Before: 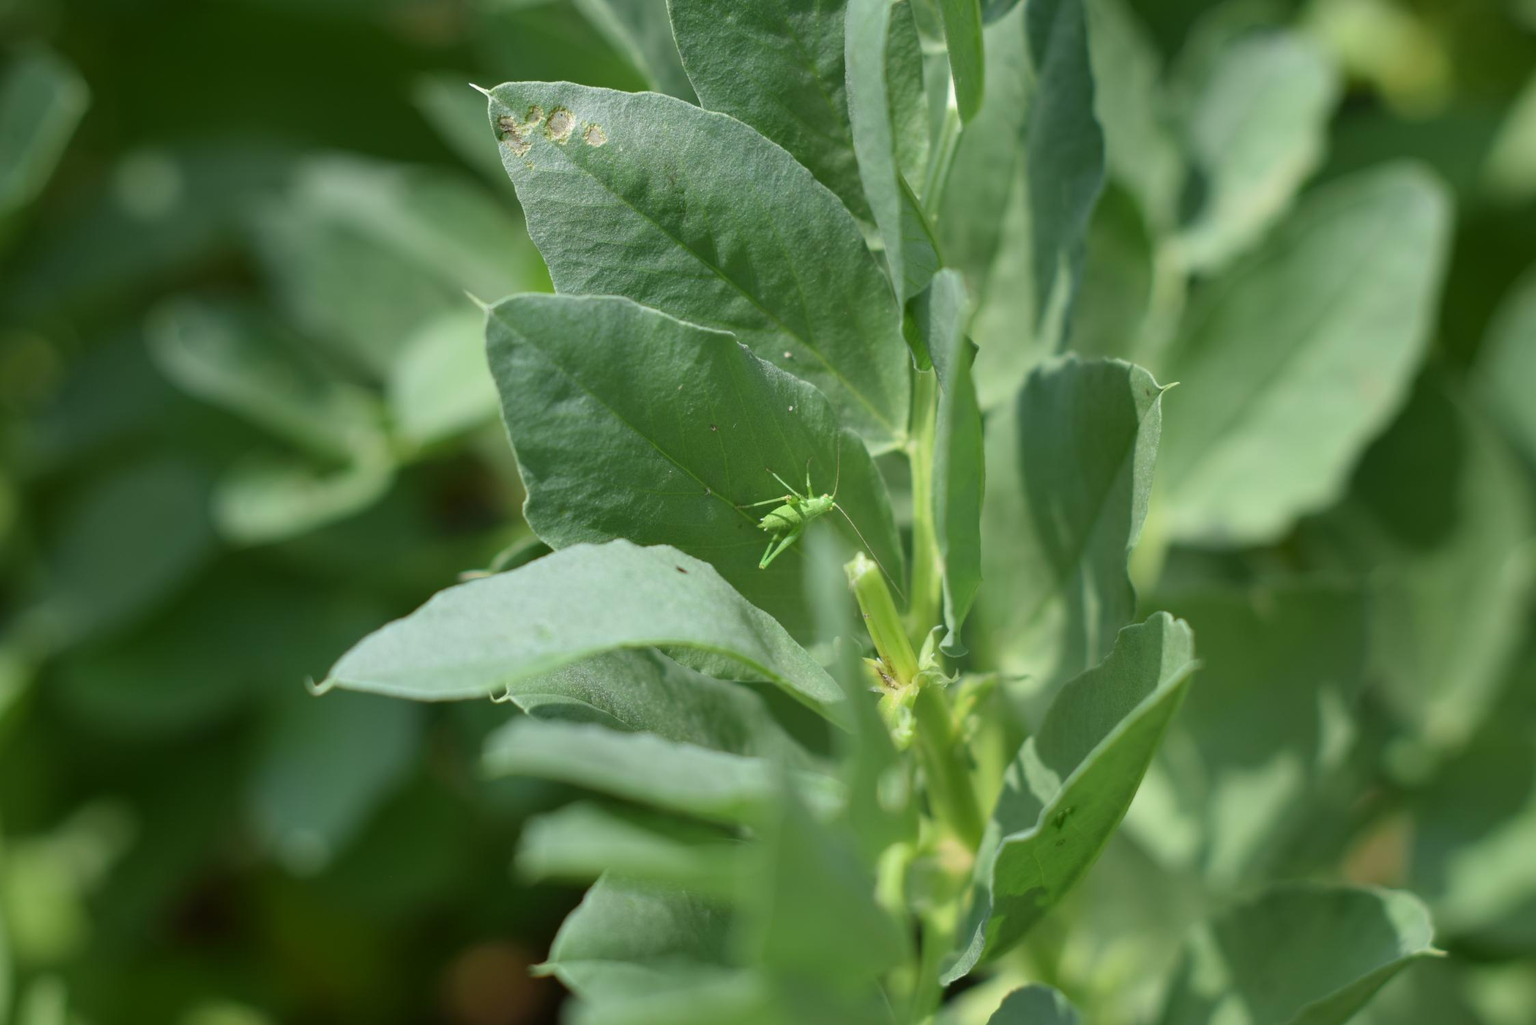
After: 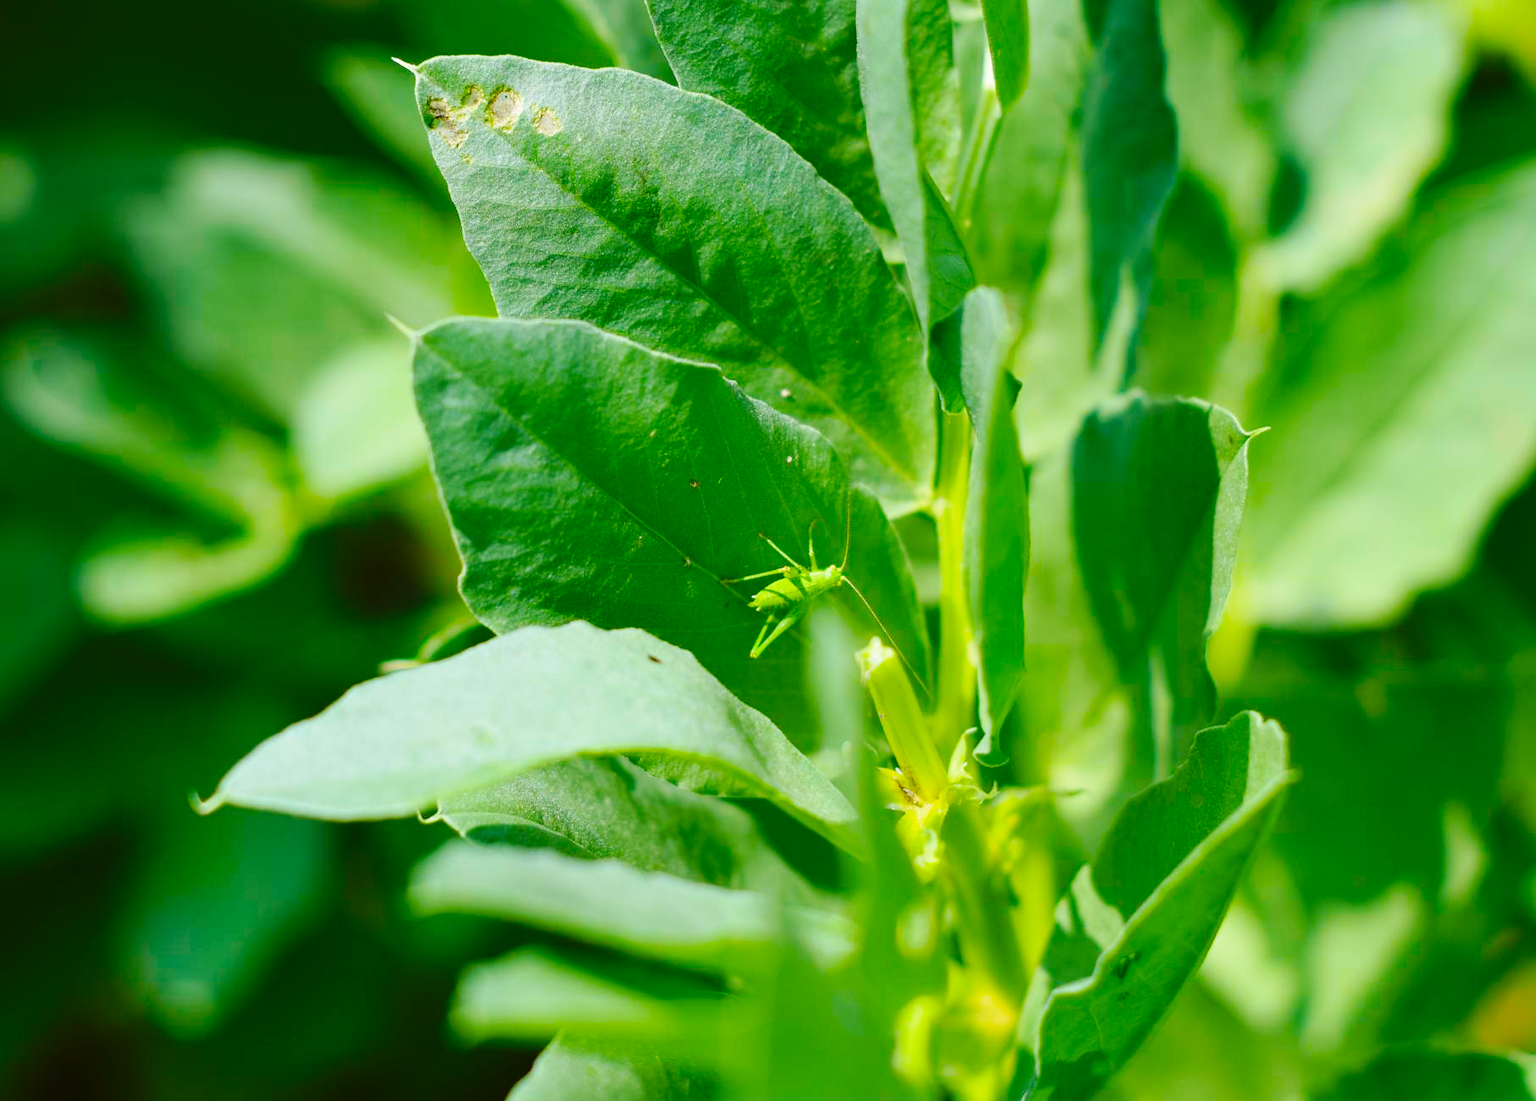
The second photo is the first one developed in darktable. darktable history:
base curve: curves: ch0 [(0, 0) (0.036, 0.025) (0.121, 0.166) (0.206, 0.329) (0.605, 0.79) (1, 1)], preserve colors none
crop: left 9.928%, top 3.607%, right 9.184%, bottom 9.397%
sharpen: radius 2.91, amount 0.871, threshold 47.092
color balance rgb: shadows lift › chroma 0.716%, shadows lift › hue 113.25°, global offset › luminance 0.216%, linear chroma grading › global chroma 15.286%, perceptual saturation grading › global saturation 30.334%, global vibrance 20%
